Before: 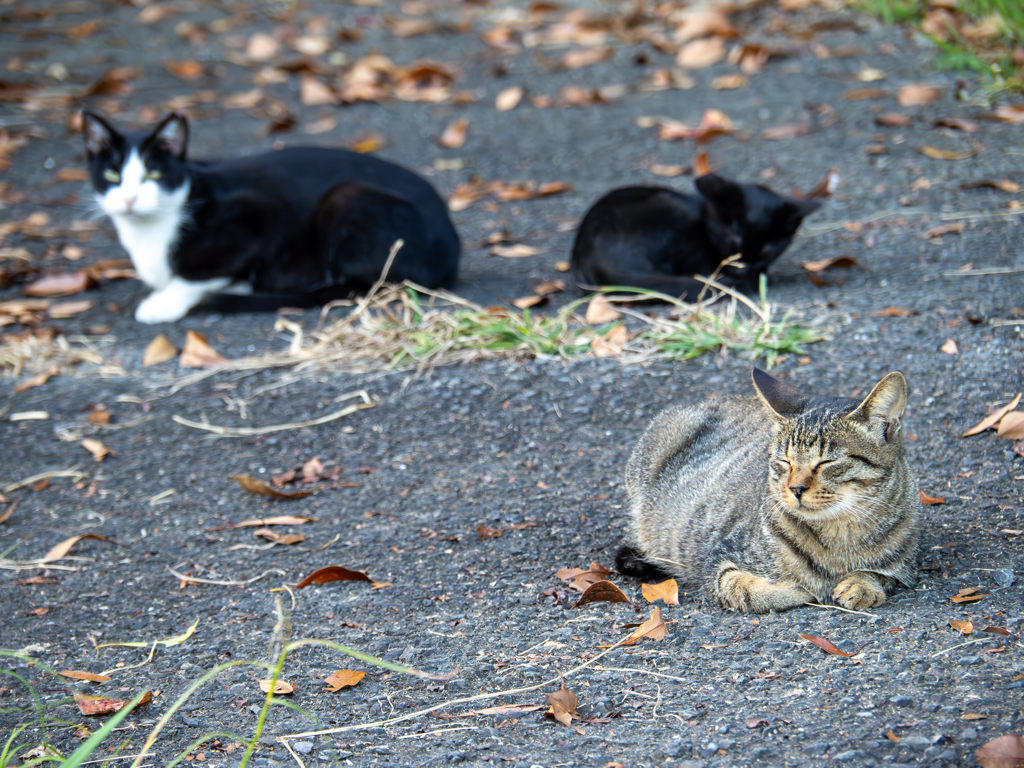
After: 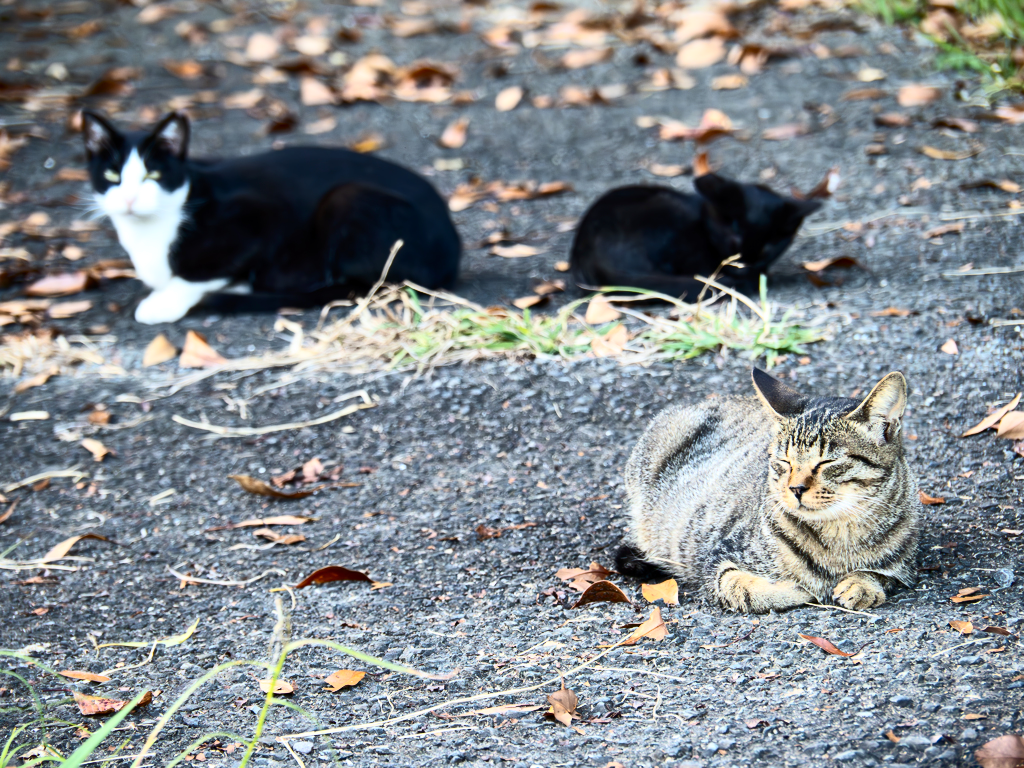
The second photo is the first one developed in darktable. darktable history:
contrast brightness saturation: contrast 0.378, brightness 0.099
